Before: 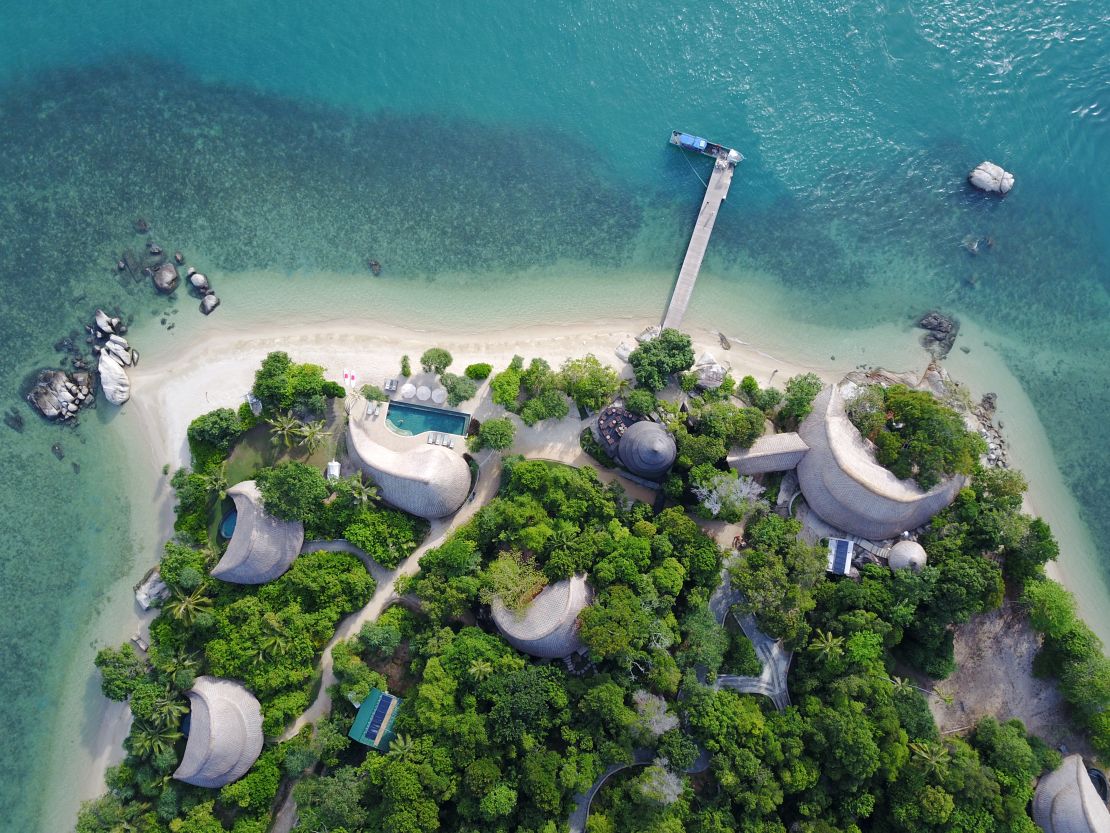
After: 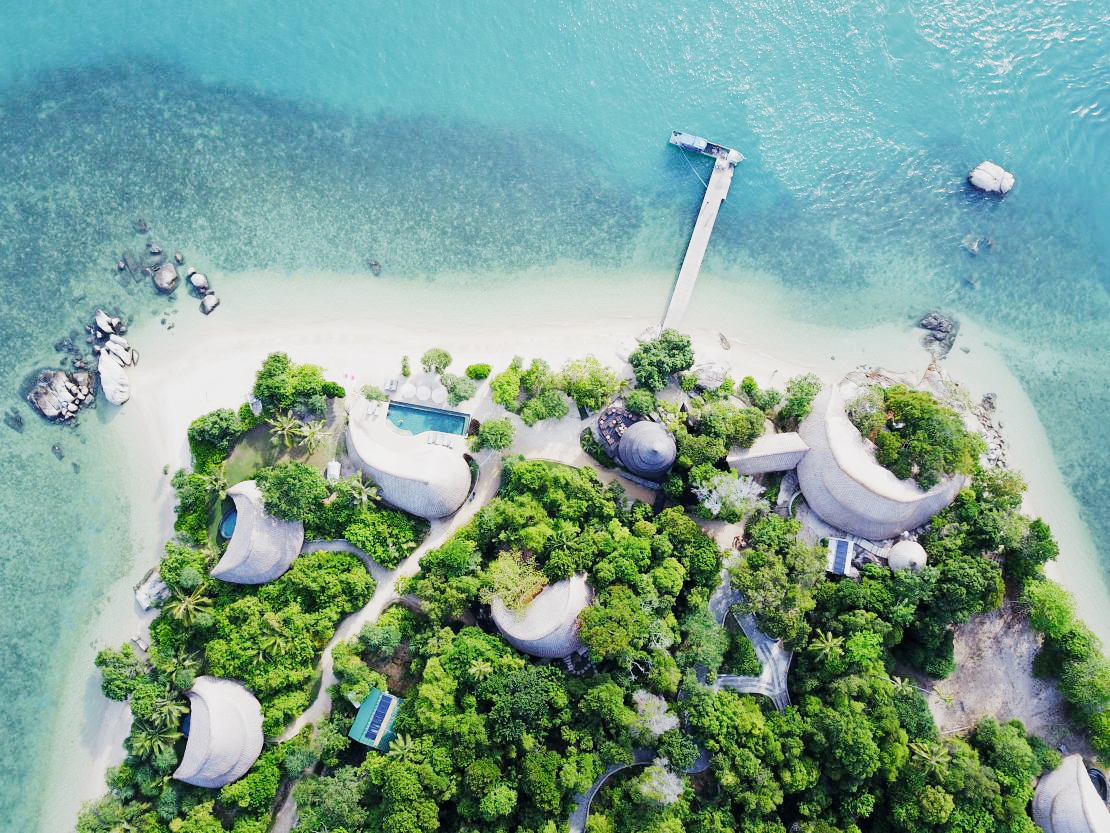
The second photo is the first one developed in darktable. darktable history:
sigmoid: skew -0.2, preserve hue 0%, red attenuation 0.1, red rotation 0.035, green attenuation 0.1, green rotation -0.017, blue attenuation 0.15, blue rotation -0.052, base primaries Rec2020
exposure: black level correction 0, exposure 1.2 EV, compensate exposure bias true, compensate highlight preservation false
